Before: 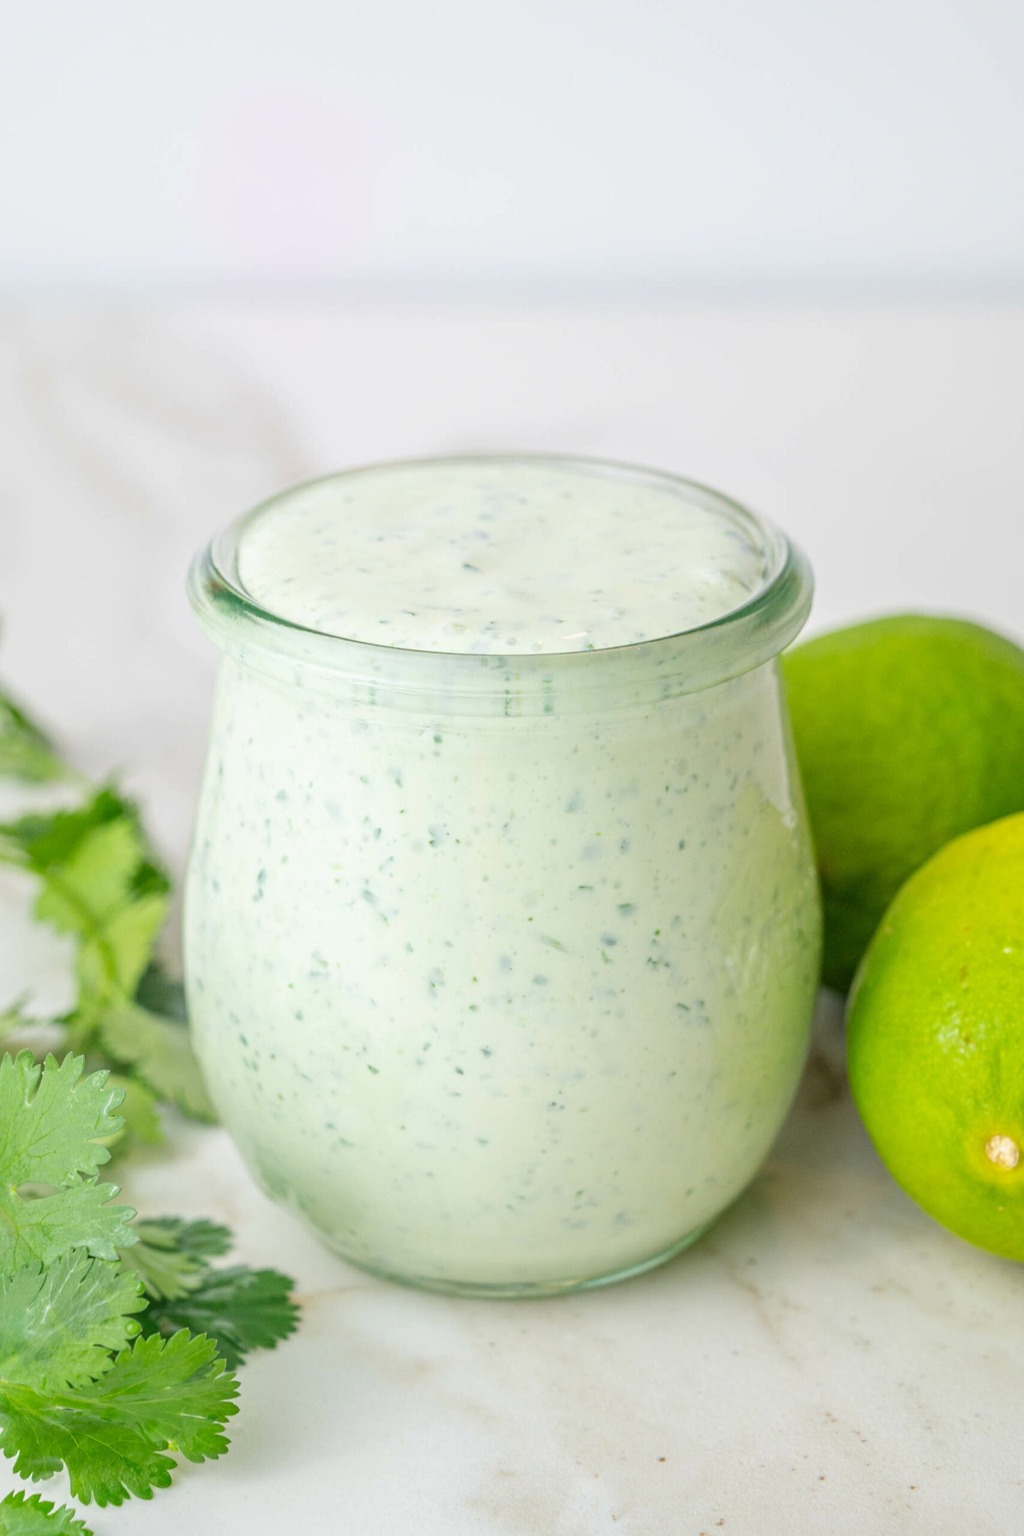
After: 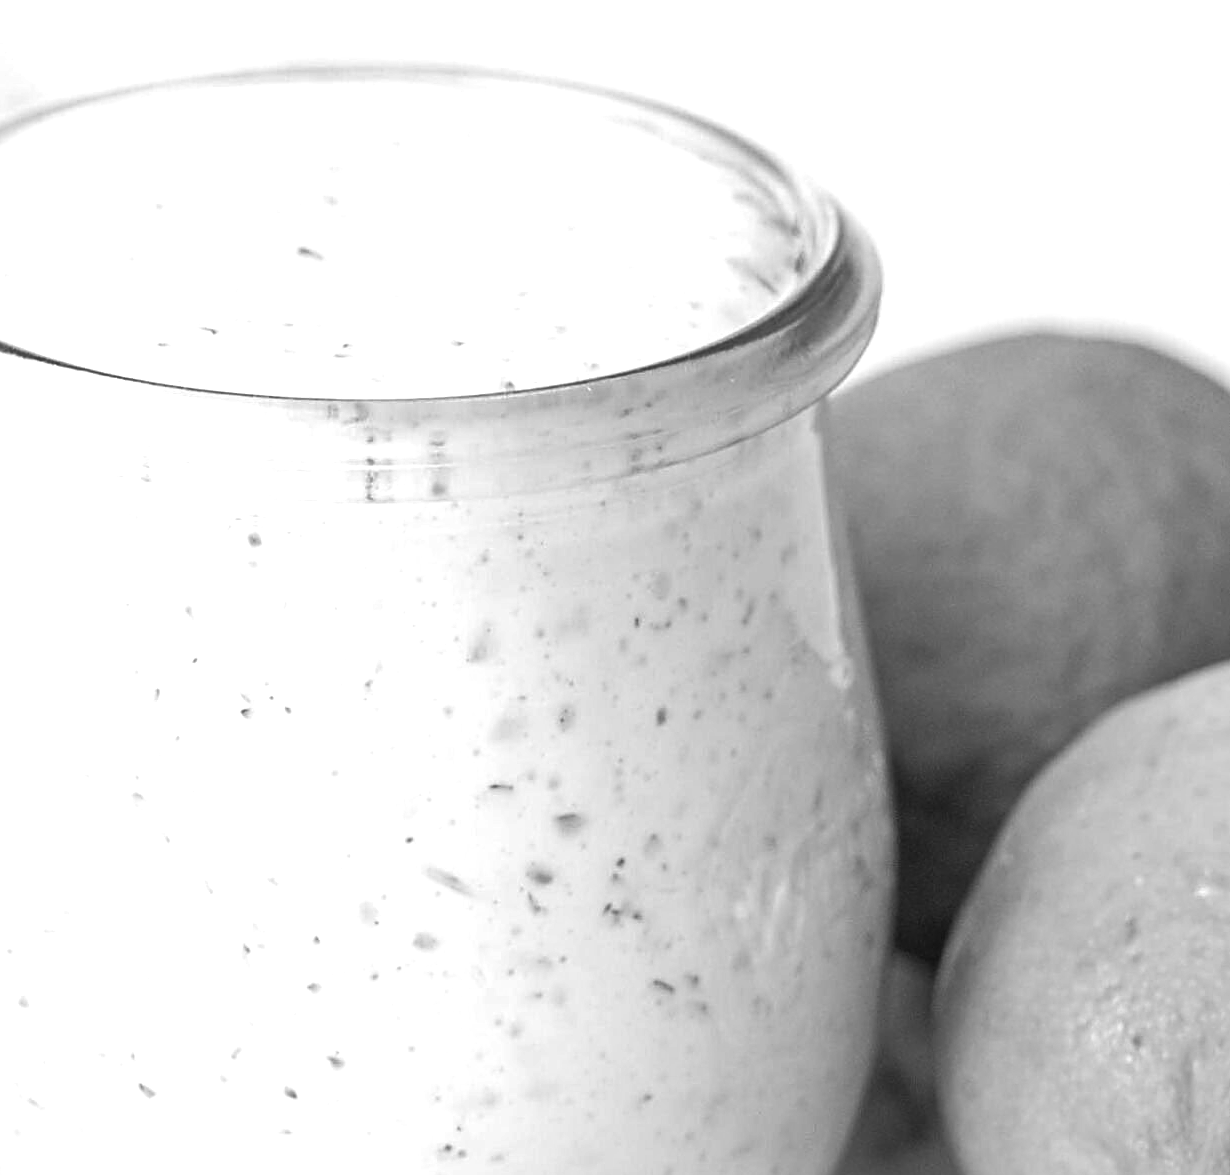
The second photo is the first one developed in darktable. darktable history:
crop and rotate: left 27.938%, top 27.046%, bottom 27.046%
sharpen: on, module defaults
exposure: exposure 0.014 EV, compensate highlight preservation false
shadows and highlights: shadows 37.27, highlights -28.18, soften with gaussian
monochrome: on, module defaults
color balance rgb: linear chroma grading › global chroma 9%, perceptual saturation grading › global saturation 36%, perceptual saturation grading › shadows 35%, perceptual brilliance grading › global brilliance 15%, perceptual brilliance grading › shadows -35%, global vibrance 15%
